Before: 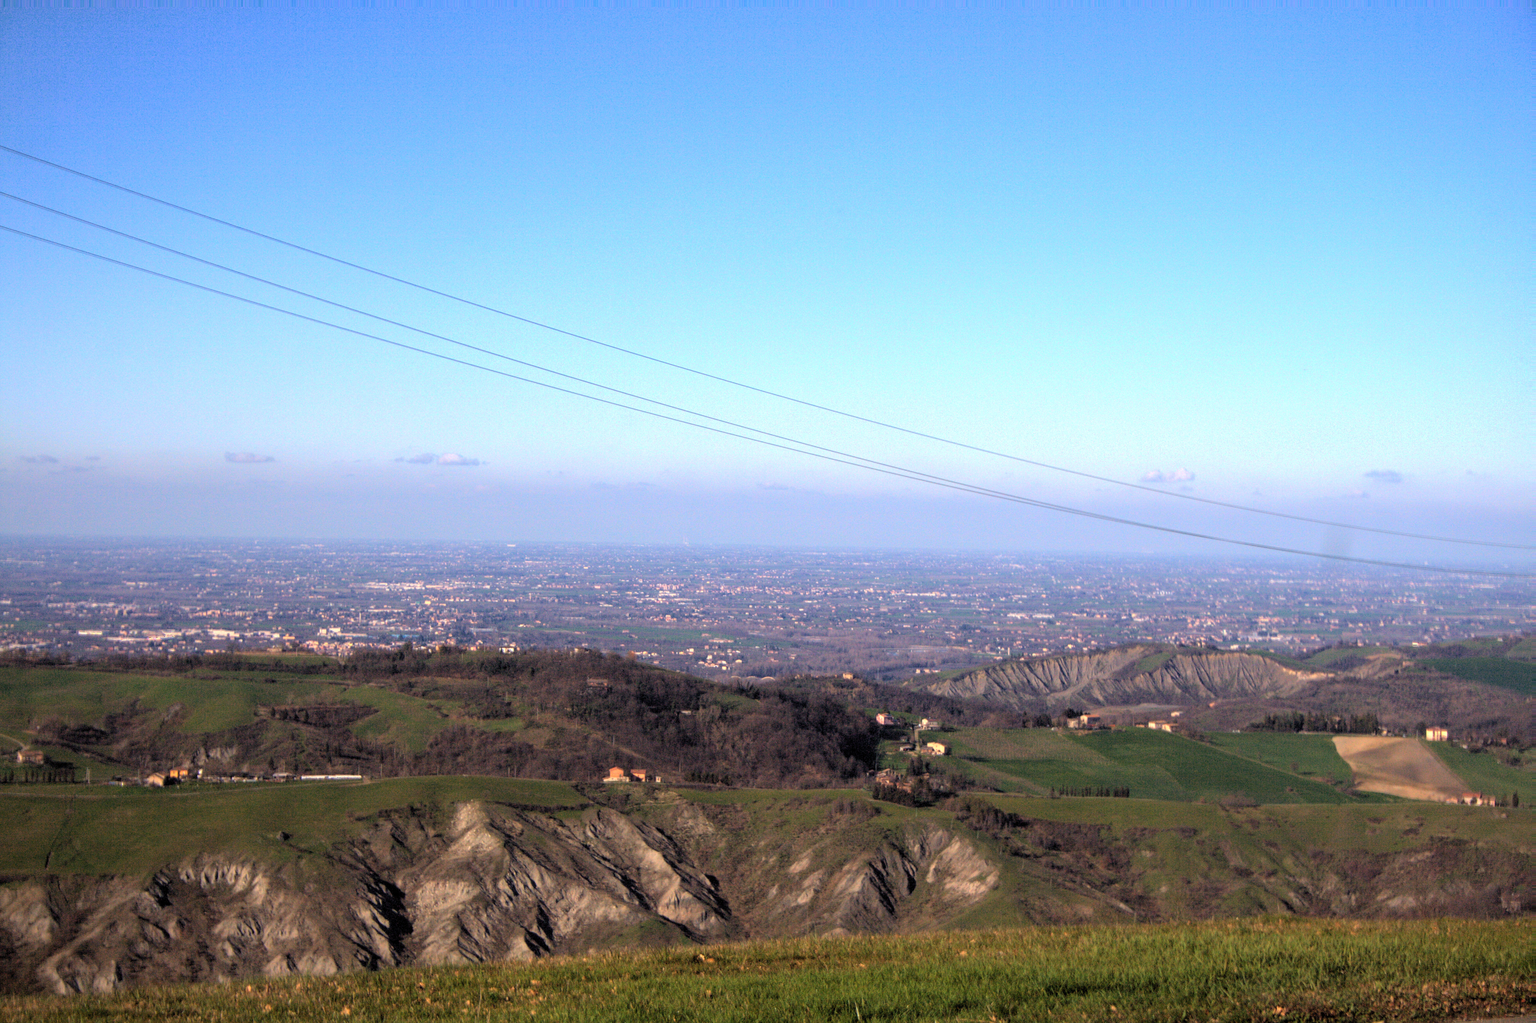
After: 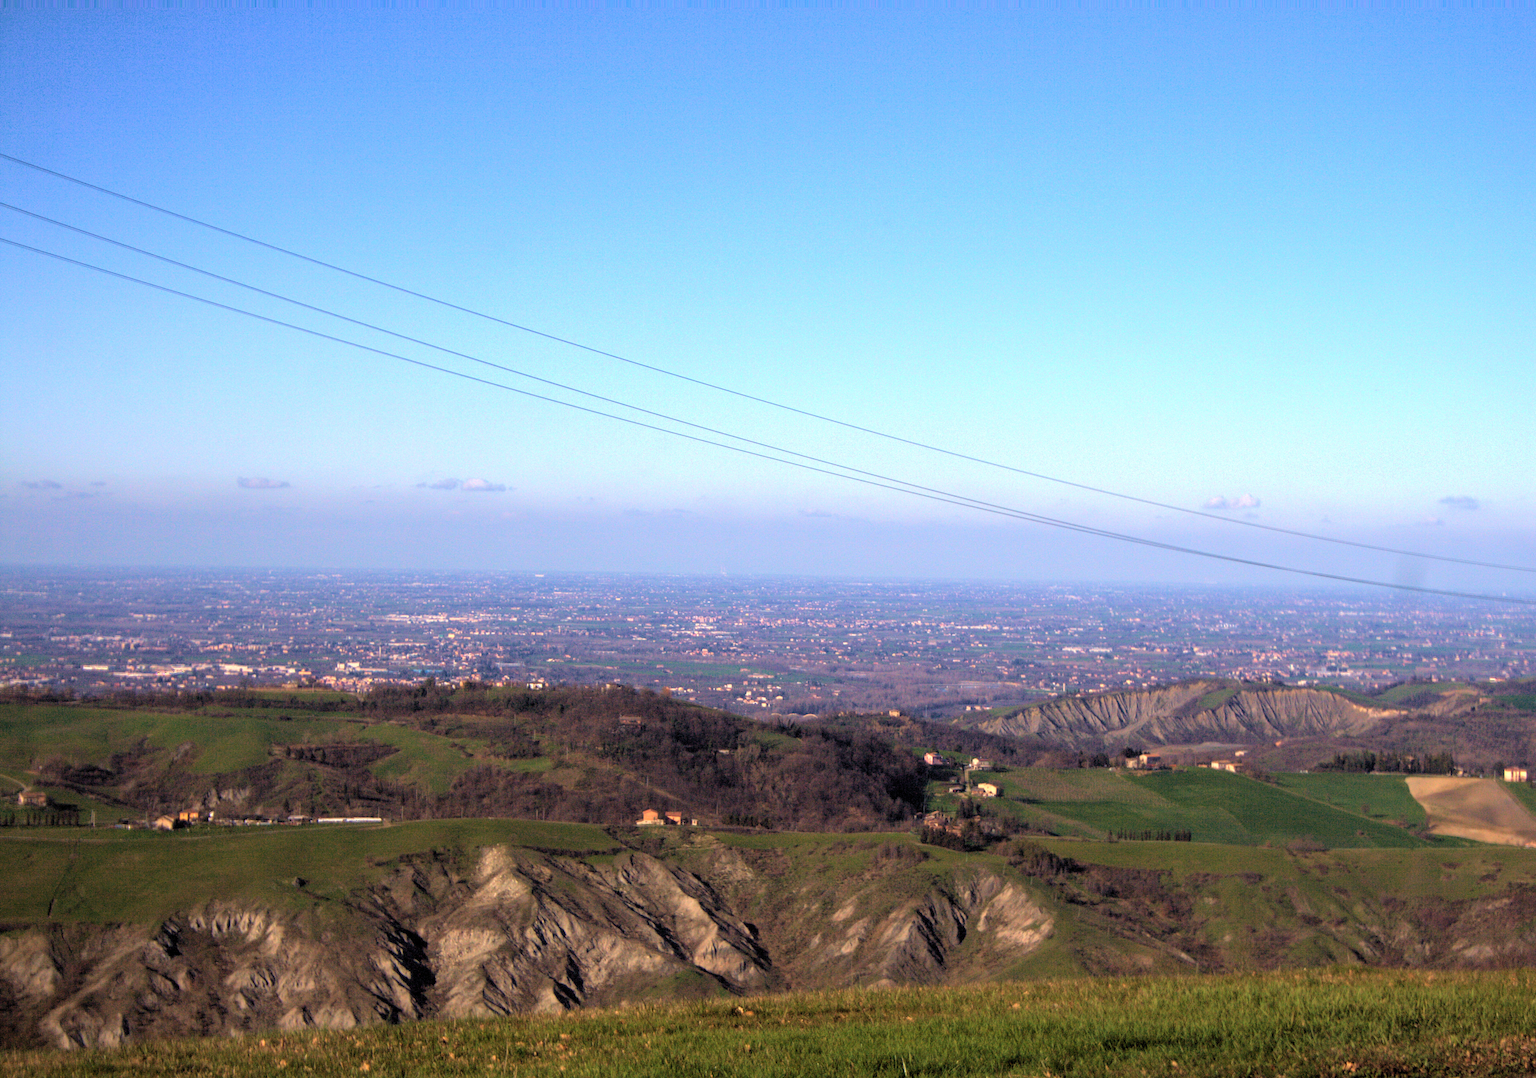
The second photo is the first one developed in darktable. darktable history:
crop and rotate: right 5.167%
velvia: on, module defaults
